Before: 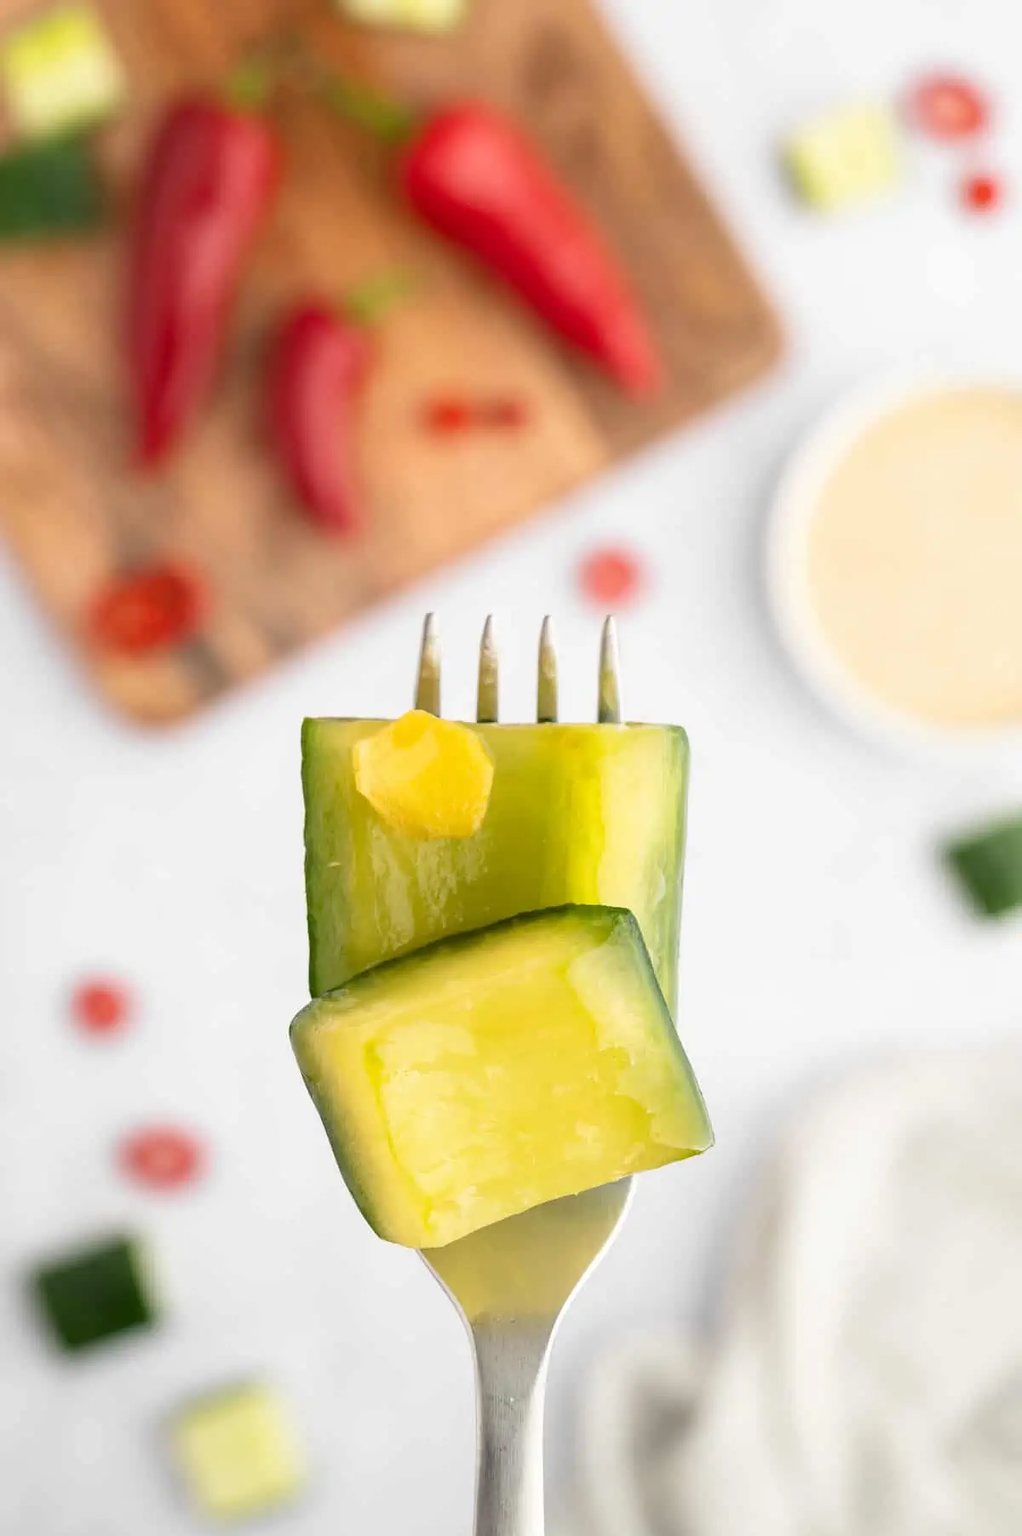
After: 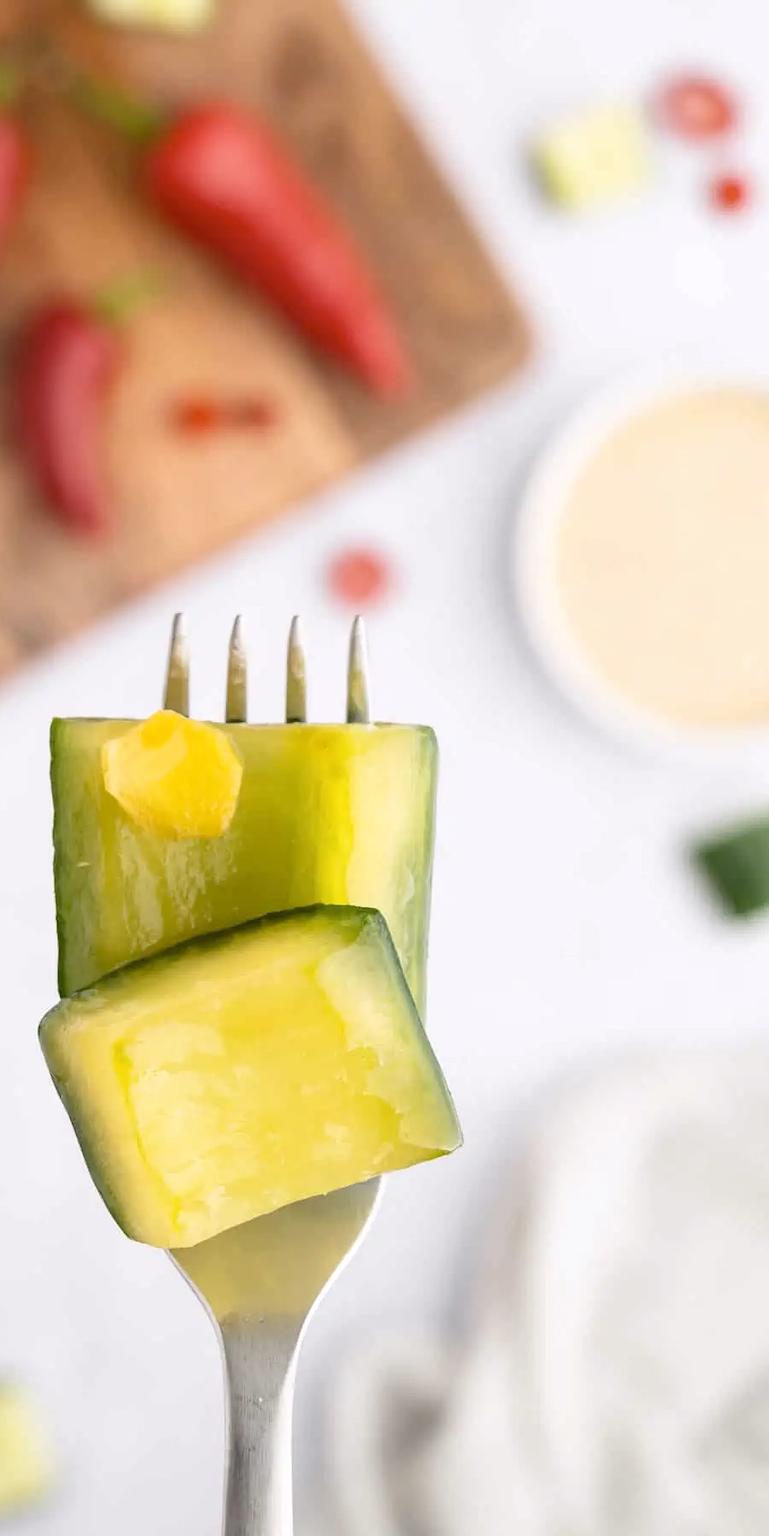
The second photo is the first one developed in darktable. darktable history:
white balance: red 1.009, blue 1.027
crop and rotate: left 24.6%
color balance: output saturation 110%
contrast brightness saturation: contrast 0.06, brightness -0.01, saturation -0.23
